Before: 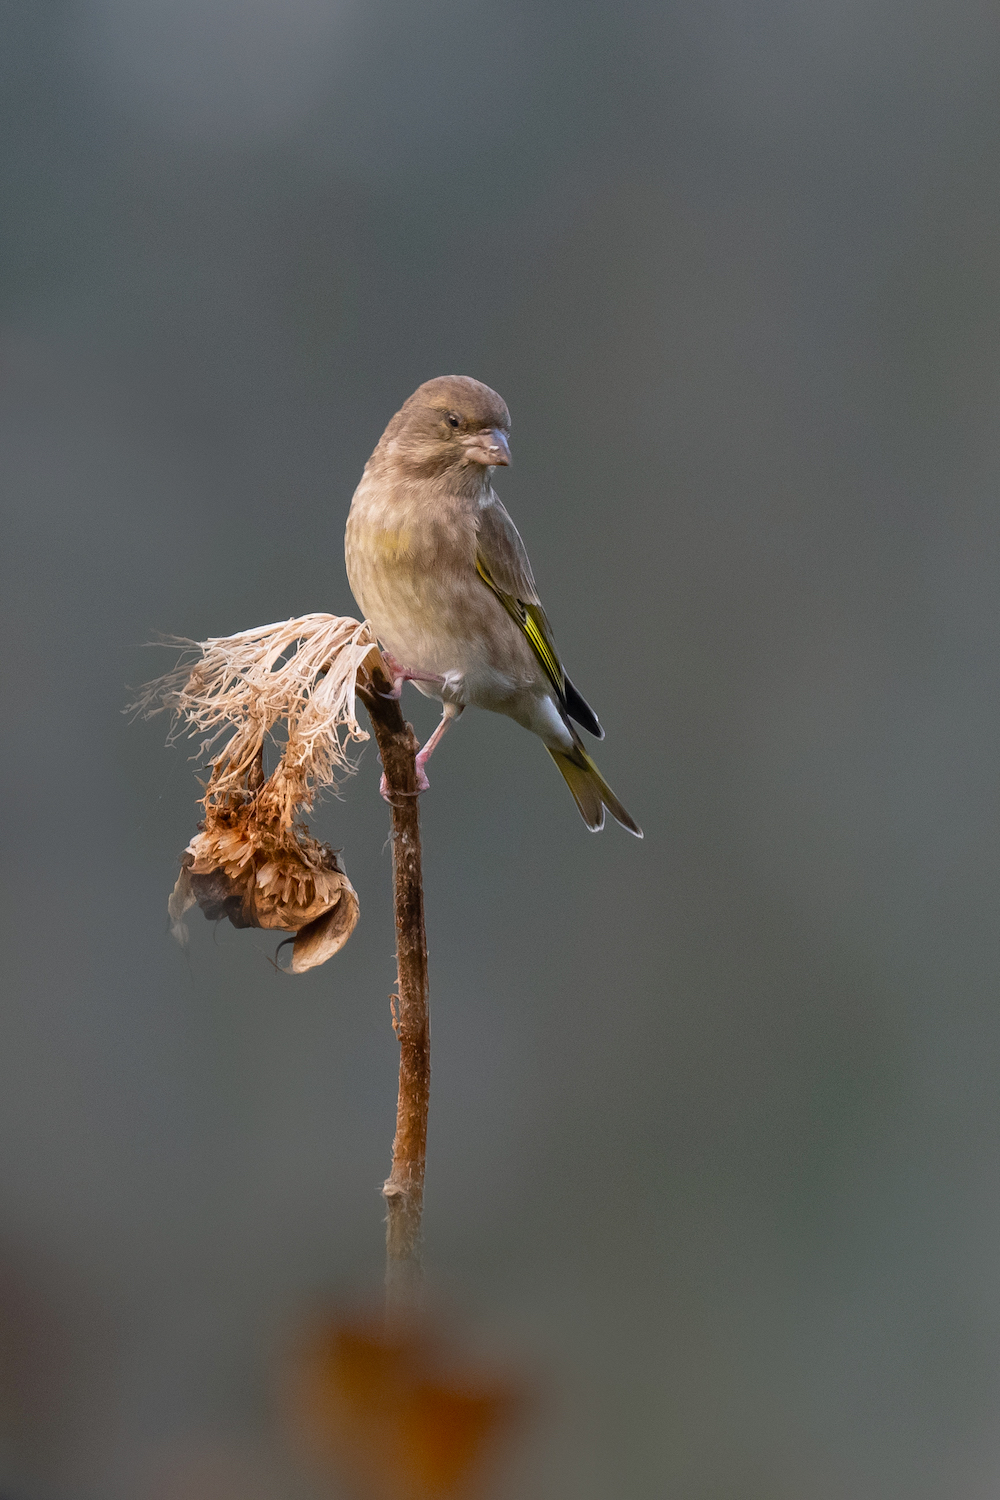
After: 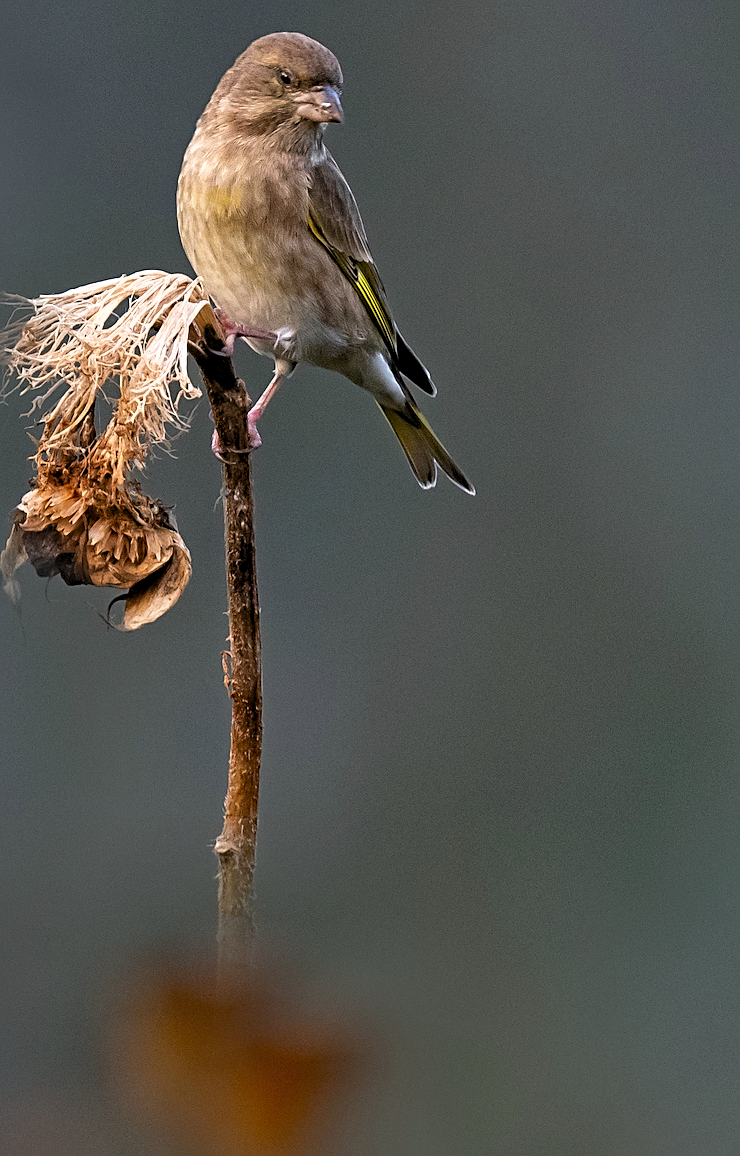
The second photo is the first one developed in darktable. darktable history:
crop: left 16.821%, top 22.89%, right 9.086%
levels: levels [0.062, 0.494, 0.925]
haze removal: strength 0.294, distance 0.253, adaptive false
tone equalizer: on, module defaults
sharpen: amount 0.544
shadows and highlights: shadows 37.07, highlights -28.16, soften with gaussian
